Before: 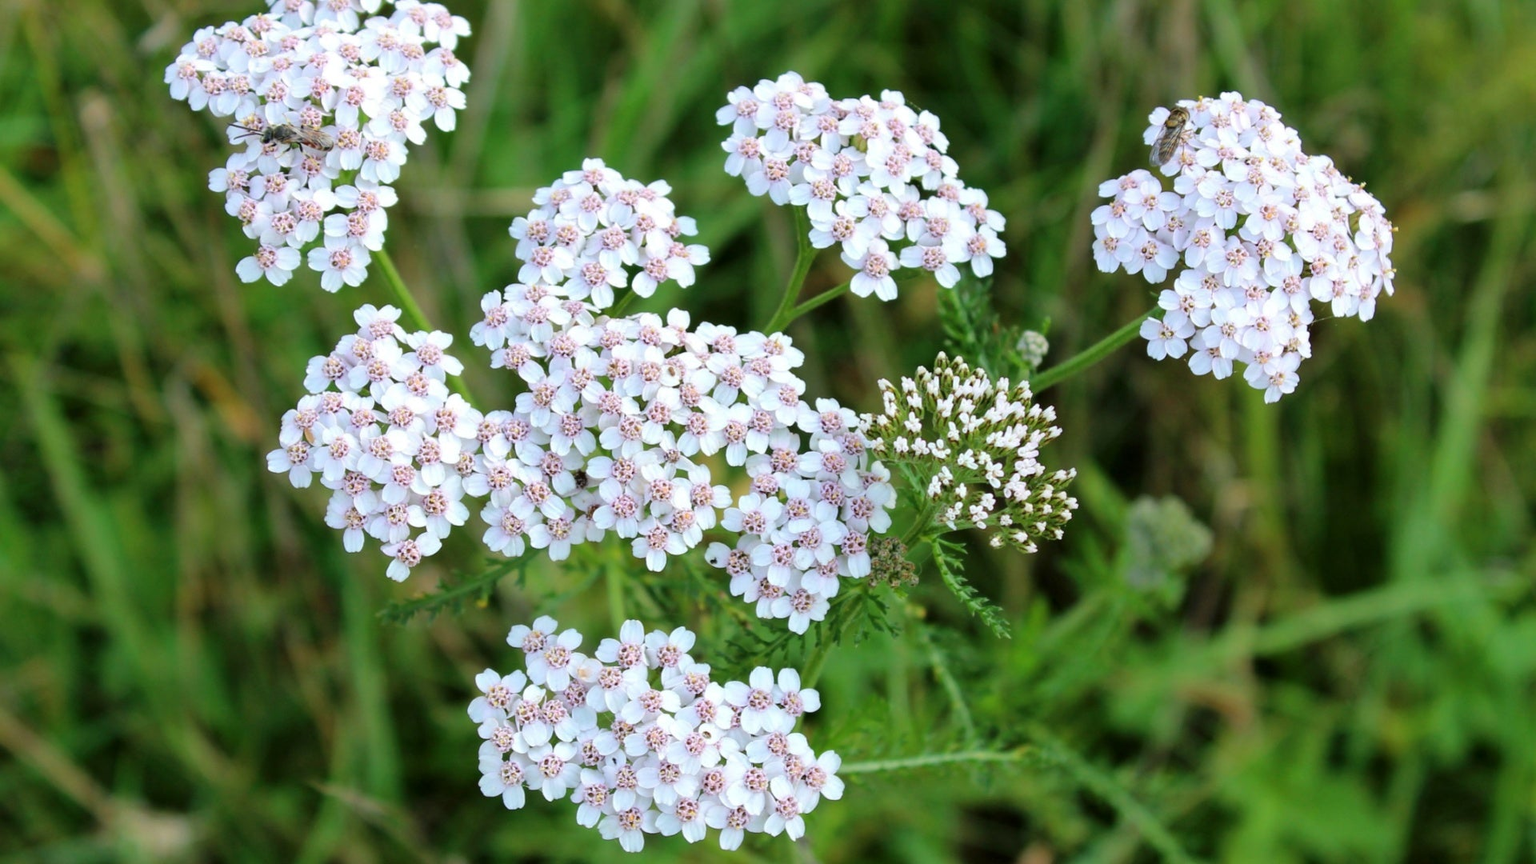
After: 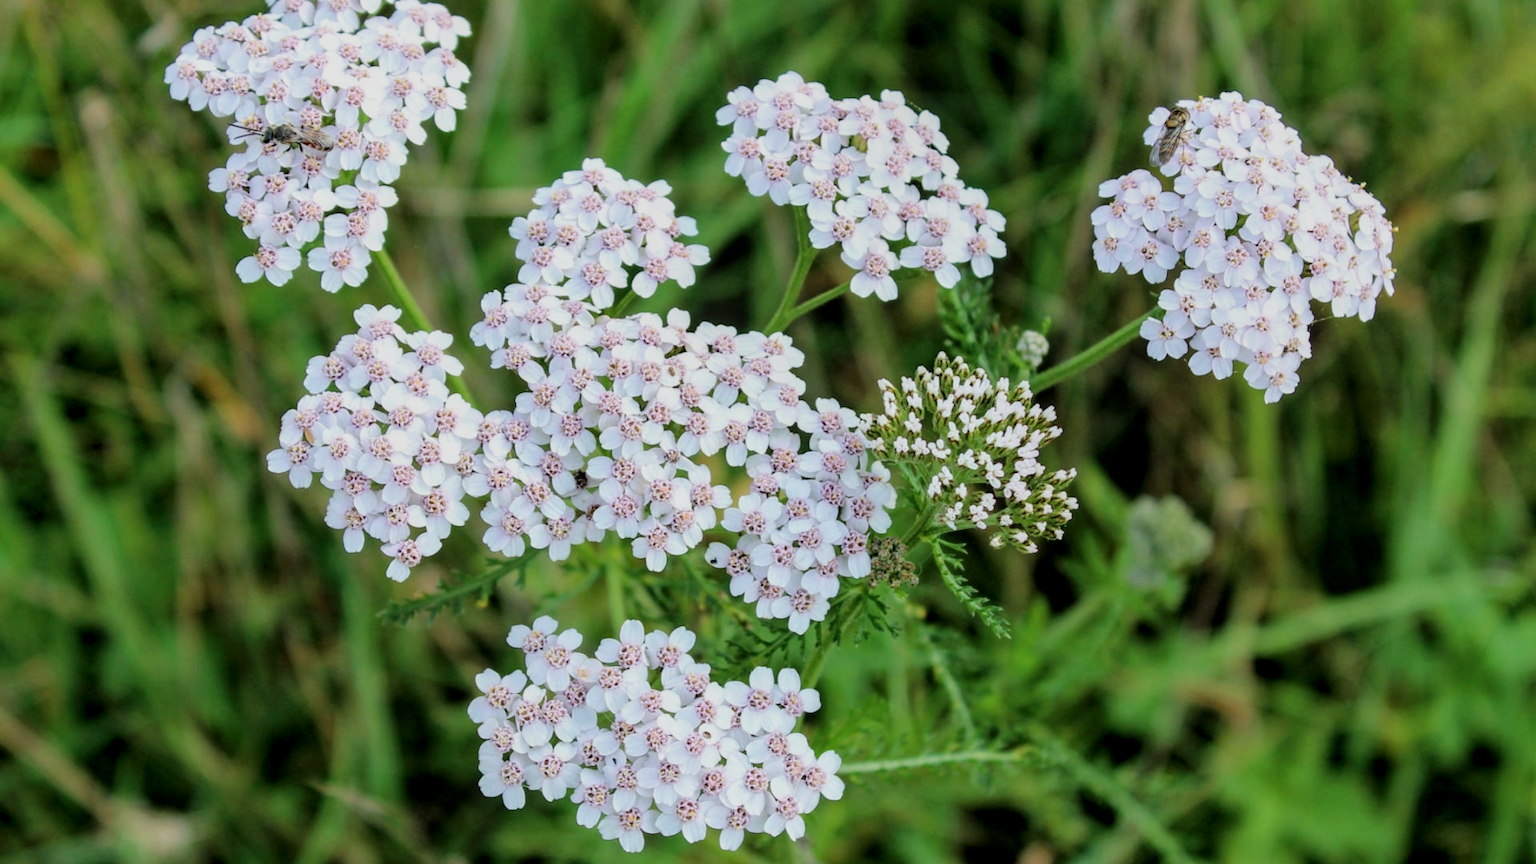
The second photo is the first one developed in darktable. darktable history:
local contrast: on, module defaults
filmic rgb: hardness 4.17
